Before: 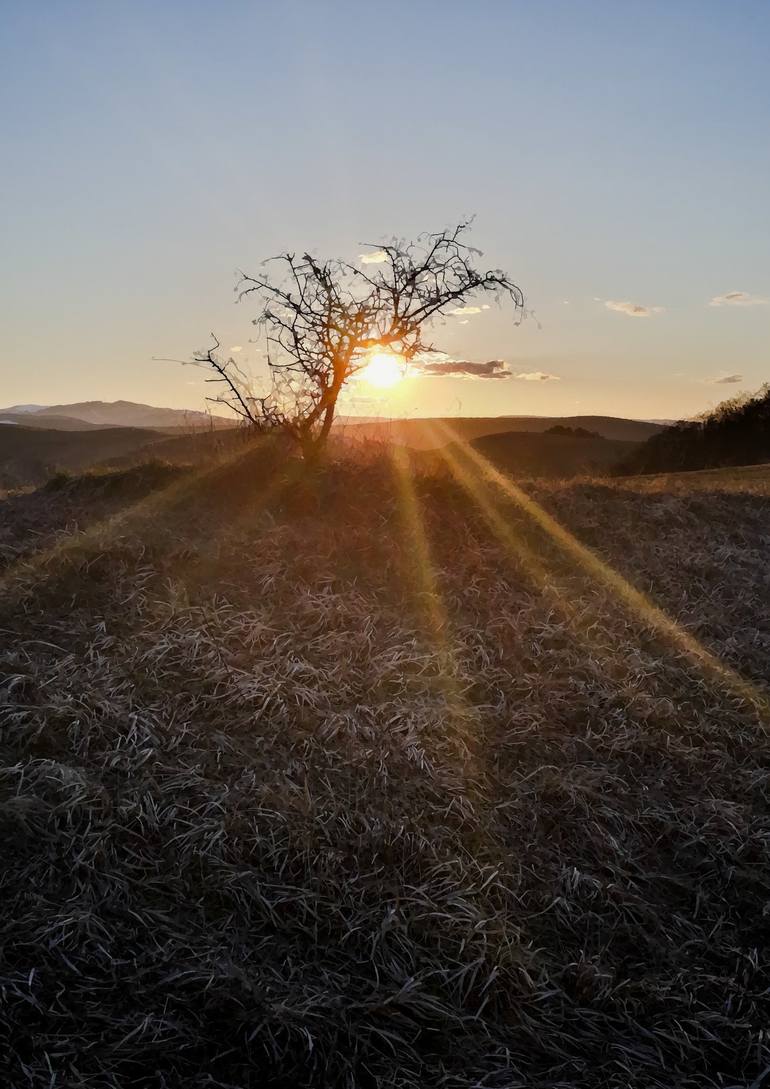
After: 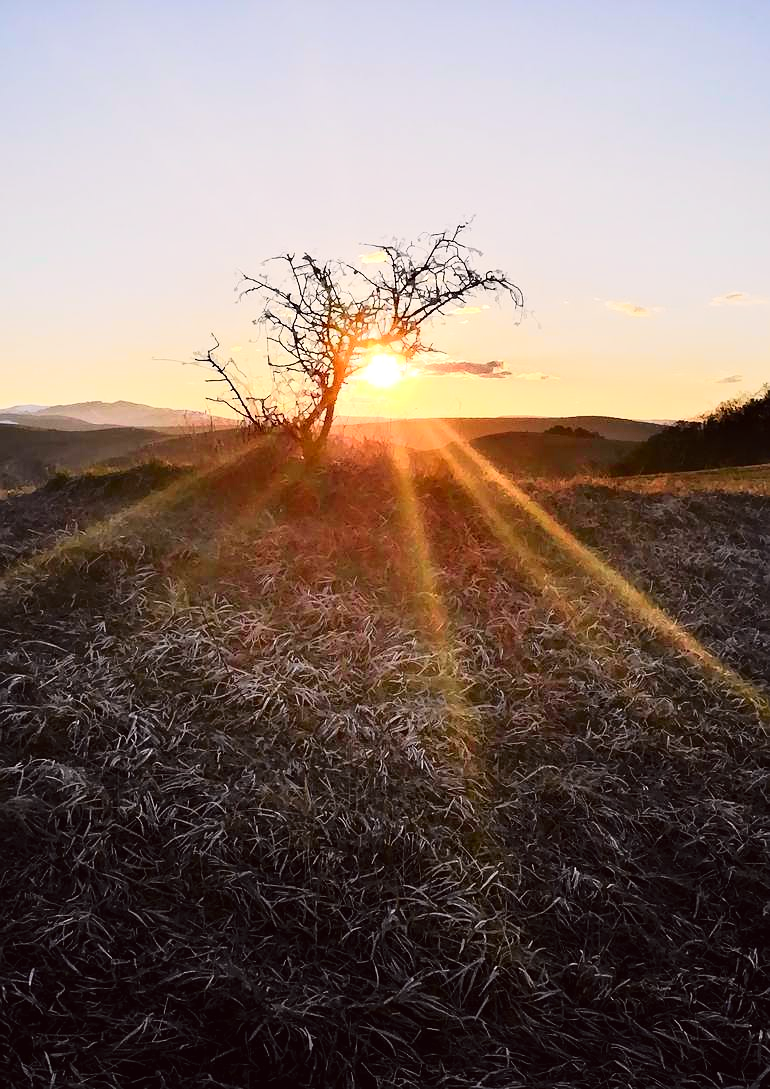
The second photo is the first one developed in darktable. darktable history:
exposure: black level correction 0.001, exposure 0.5 EV, compensate exposure bias true, compensate highlight preservation false
contrast brightness saturation: contrast 0.11, saturation -0.17
tone curve: curves: ch0 [(0, 0.012) (0.144, 0.137) (0.326, 0.386) (0.489, 0.573) (0.656, 0.763) (0.849, 0.902) (1, 0.974)]; ch1 [(0, 0) (0.366, 0.367) (0.475, 0.453) (0.487, 0.501) (0.519, 0.527) (0.544, 0.579) (0.562, 0.619) (0.622, 0.694) (1, 1)]; ch2 [(0, 0) (0.333, 0.346) (0.375, 0.375) (0.424, 0.43) (0.476, 0.492) (0.502, 0.503) (0.533, 0.541) (0.572, 0.615) (0.605, 0.656) (0.641, 0.709) (1, 1)], color space Lab, independent channels, preserve colors none
sharpen: radius 1
